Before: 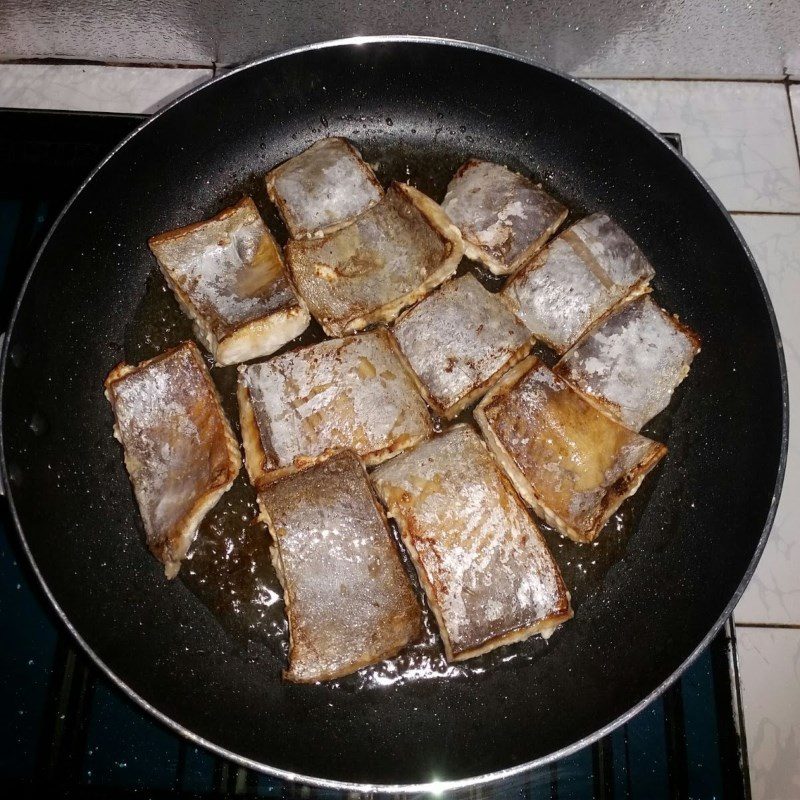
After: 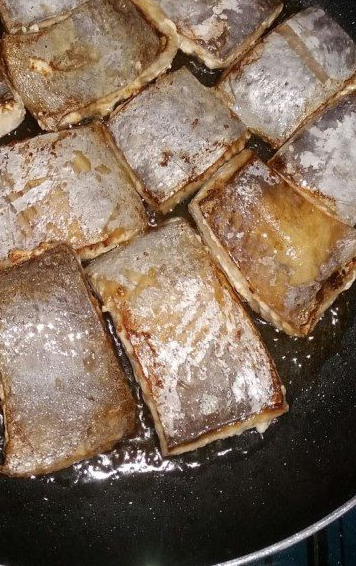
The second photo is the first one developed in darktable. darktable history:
crop: left 35.681%, top 25.815%, right 19.745%, bottom 3.398%
